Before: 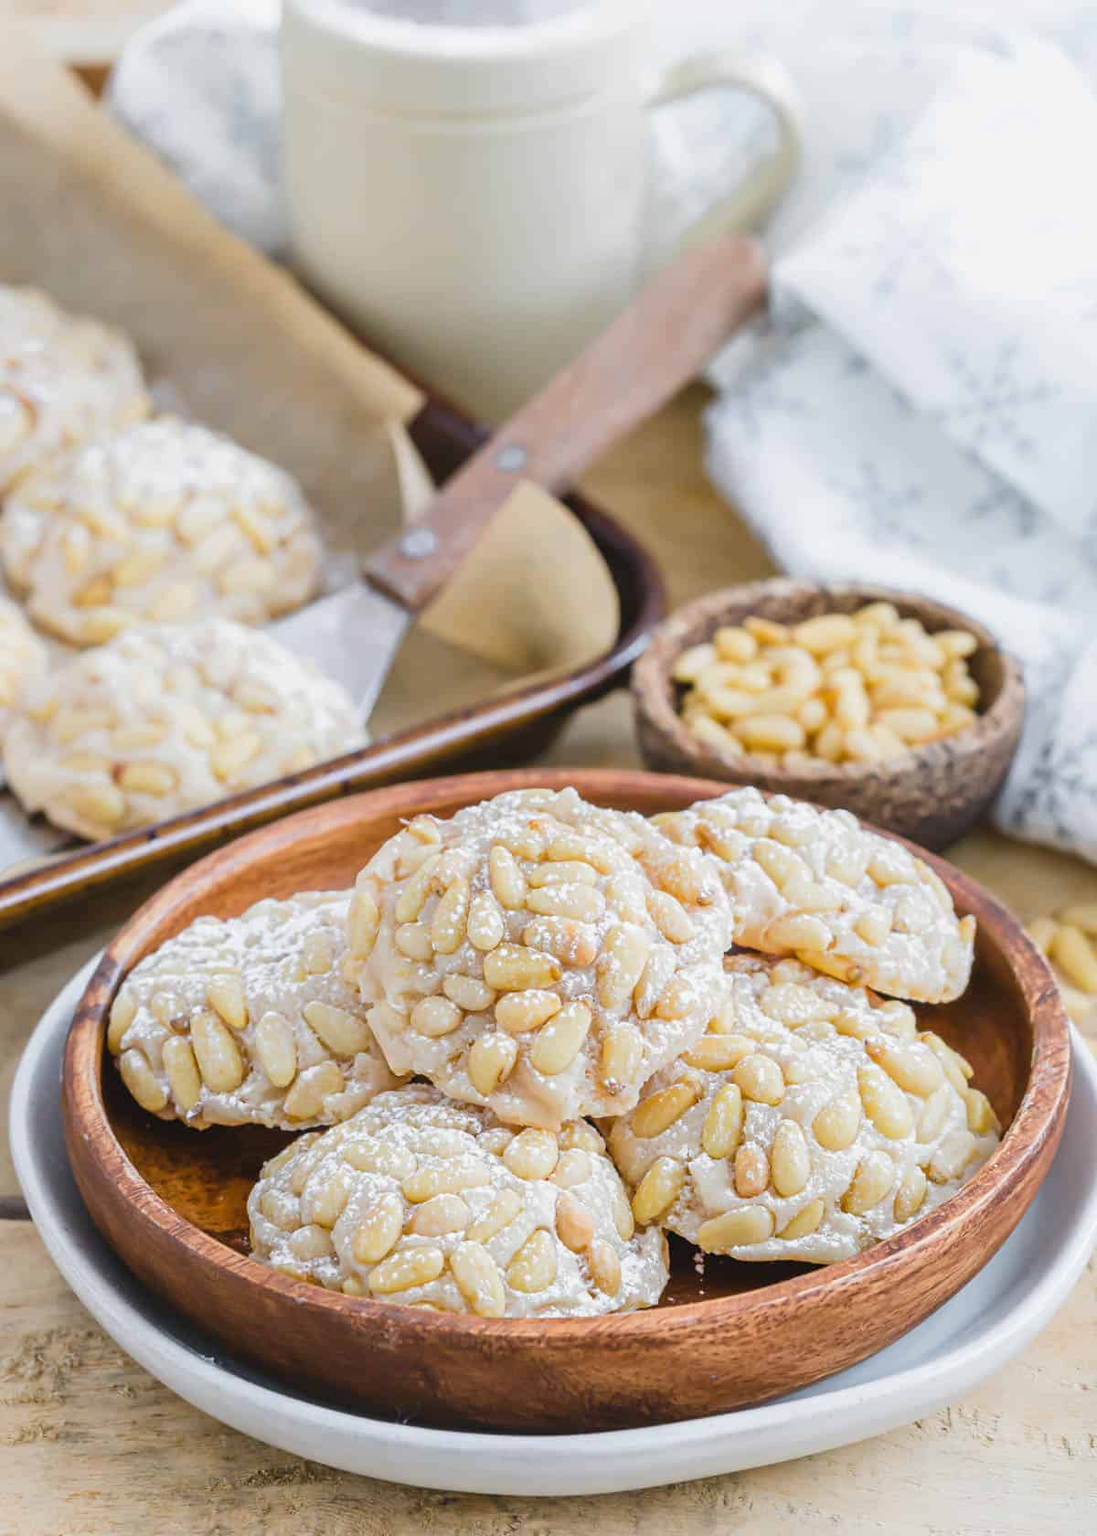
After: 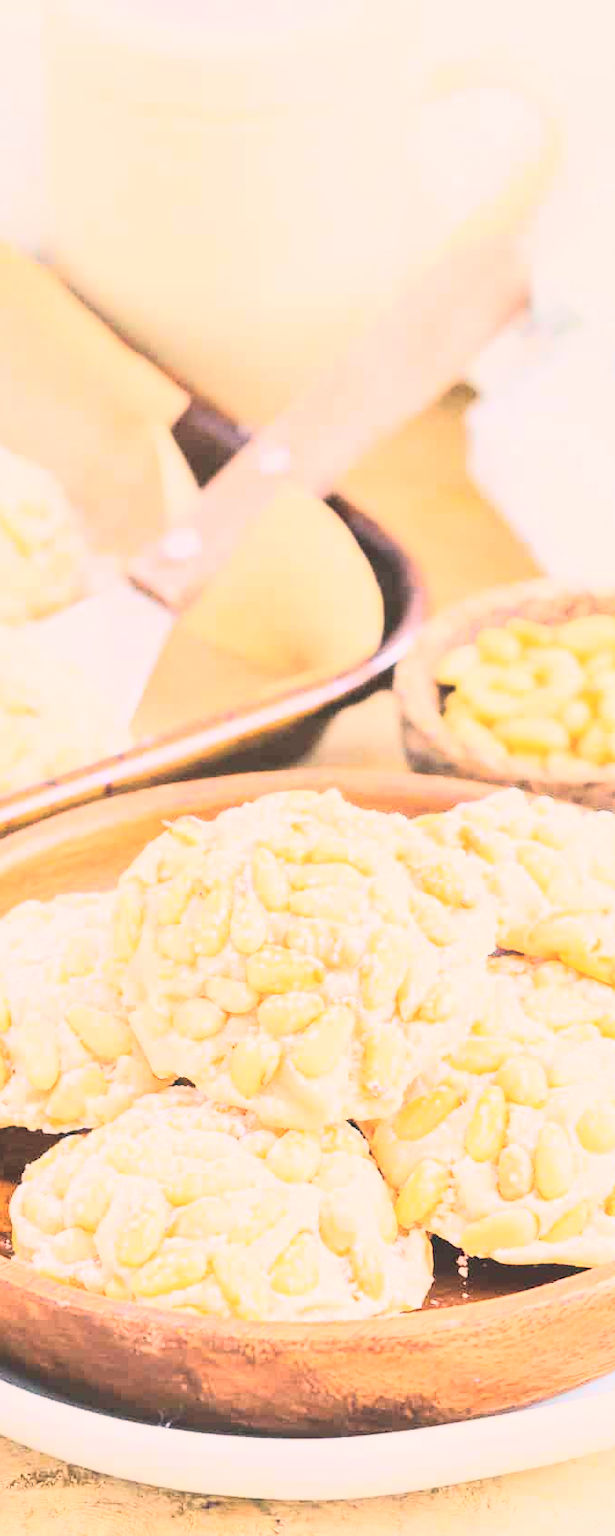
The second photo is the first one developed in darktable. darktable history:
contrast brightness saturation: brightness 0.28
white balance: red 1.127, blue 0.943
tone curve: curves: ch0 [(0, 0.098) (0.262, 0.324) (0.421, 0.59) (0.54, 0.803) (0.725, 0.922) (0.99, 0.974)], color space Lab, linked channels, preserve colors none
rgb levels: preserve colors max RGB
crop: left 21.674%, right 22.086%
